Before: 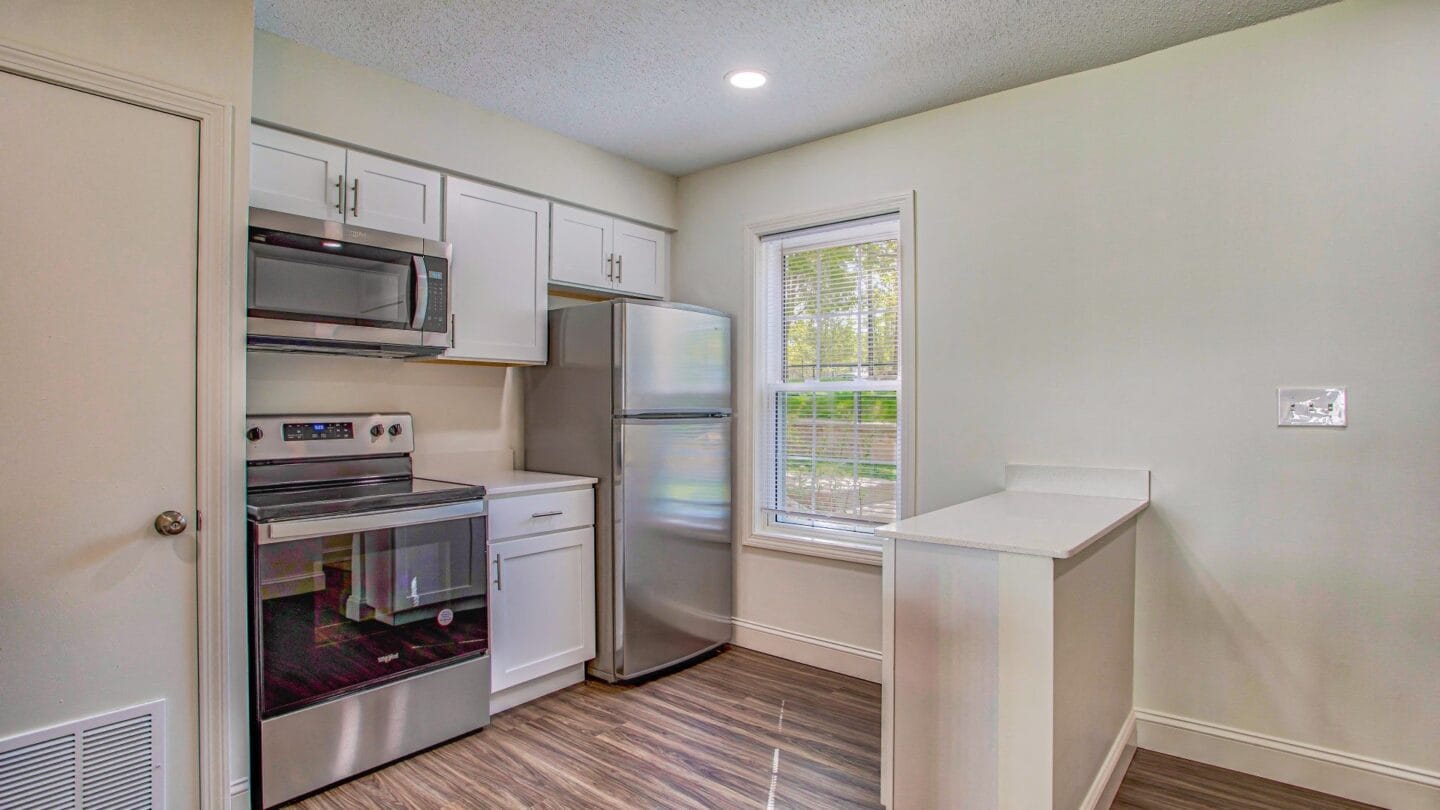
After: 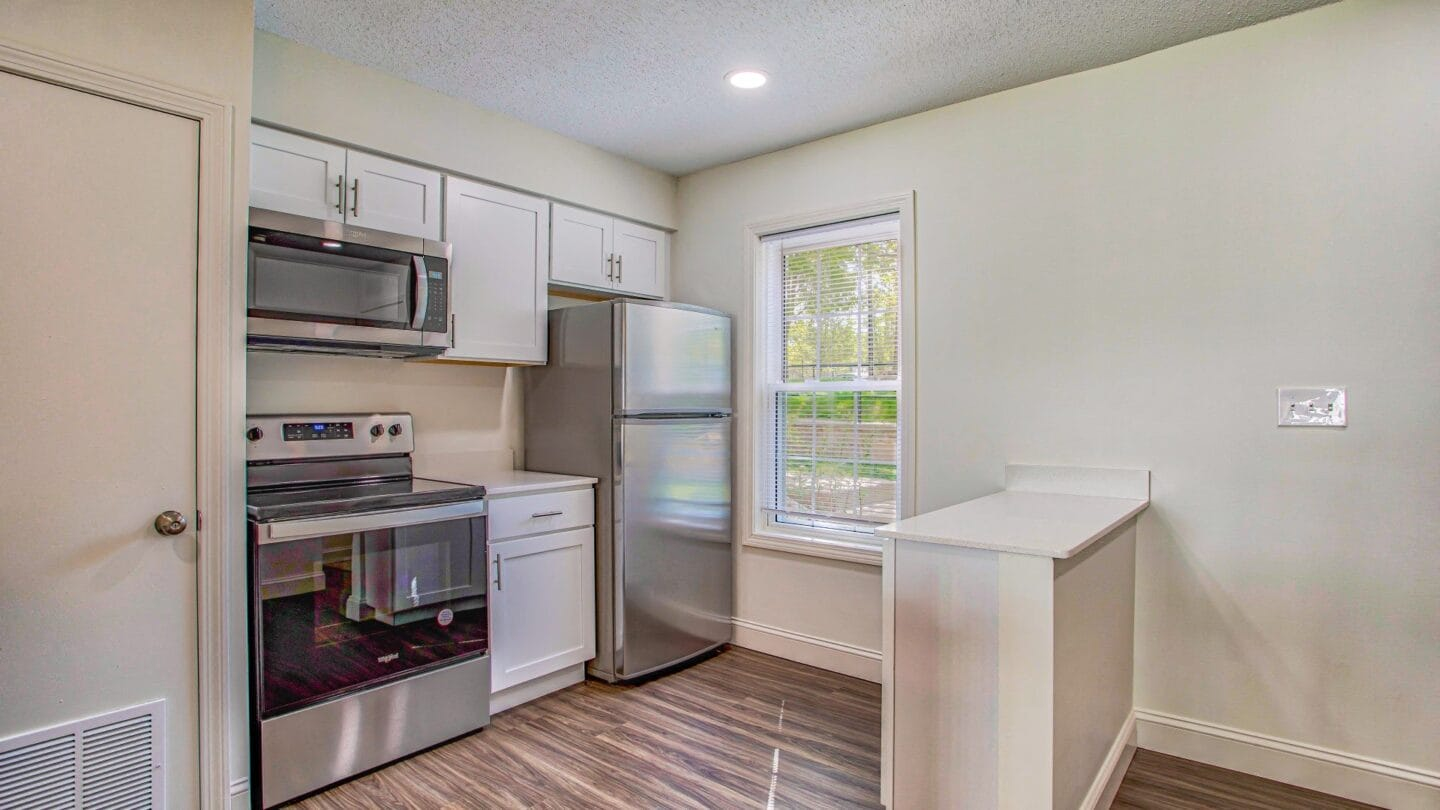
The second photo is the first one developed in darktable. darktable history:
shadows and highlights: shadows -1.34, highlights 38.62
